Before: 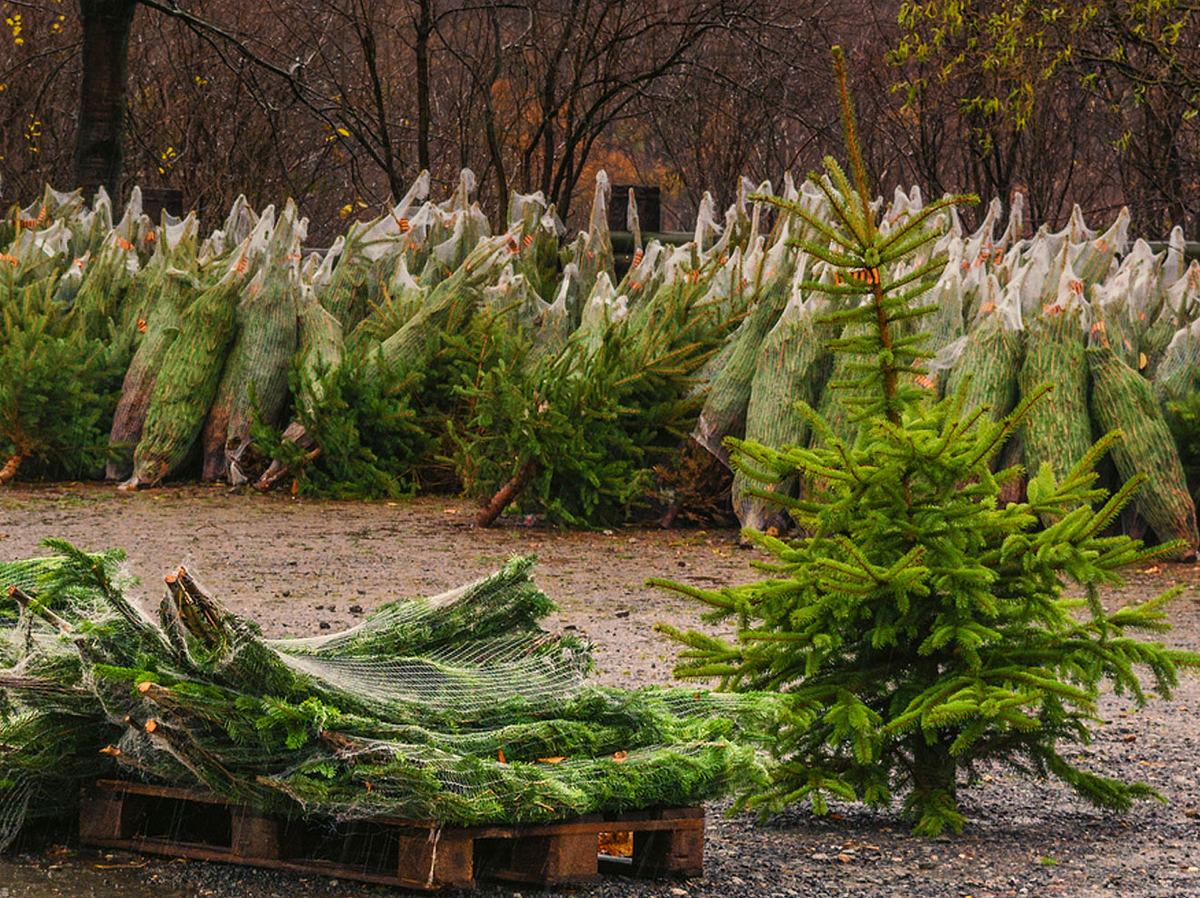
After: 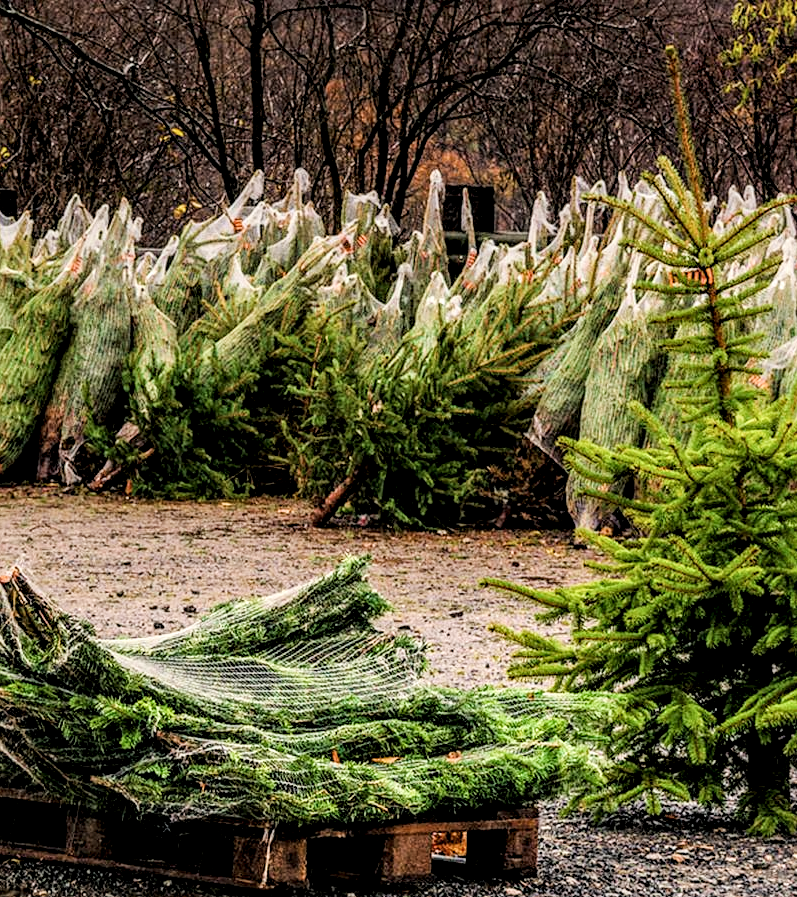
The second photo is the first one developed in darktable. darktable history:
sharpen: amount 0.21
filmic rgb: black relative exposure -7.4 EV, white relative exposure 5.05 EV, threshold 5.98 EV, hardness 3.22, iterations of high-quality reconstruction 10, enable highlight reconstruction true
tone equalizer: -8 EV -0.772 EV, -7 EV -0.72 EV, -6 EV -0.592 EV, -5 EV -0.38 EV, -3 EV 0.405 EV, -2 EV 0.6 EV, -1 EV 0.69 EV, +0 EV 0.764 EV
exposure: compensate highlight preservation false
local contrast: highlights 60%, shadows 64%, detail 160%
crop and rotate: left 13.885%, right 19.634%
